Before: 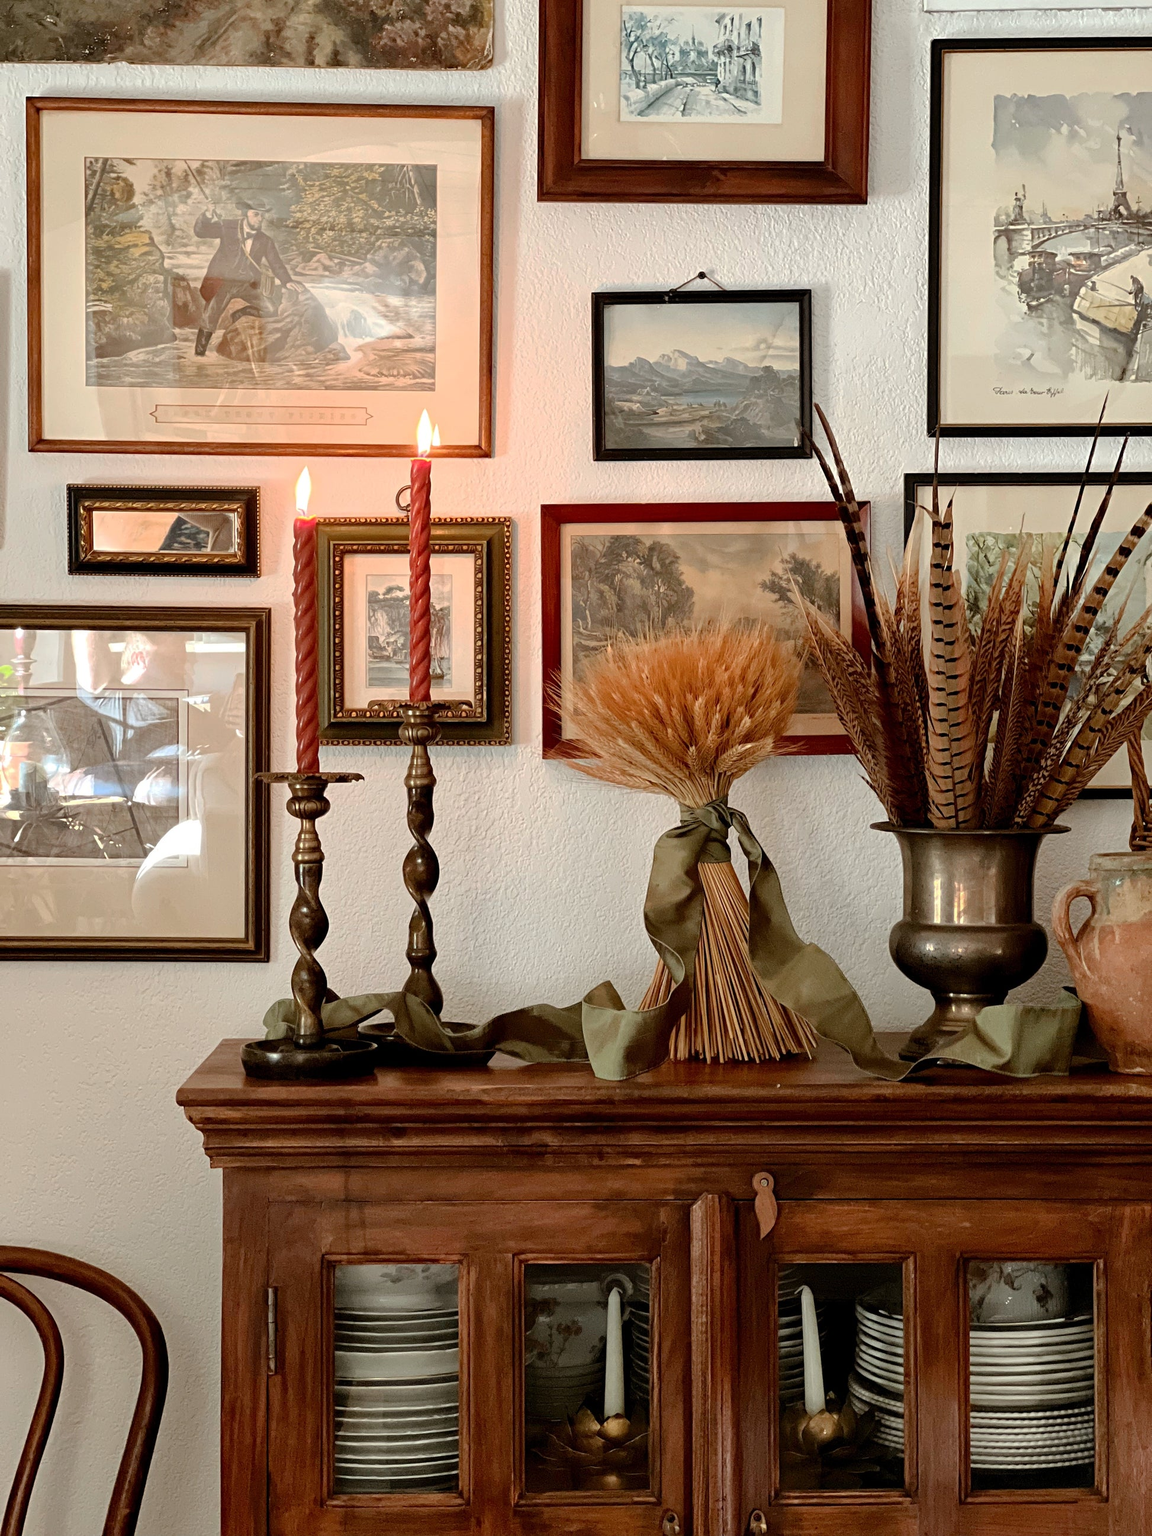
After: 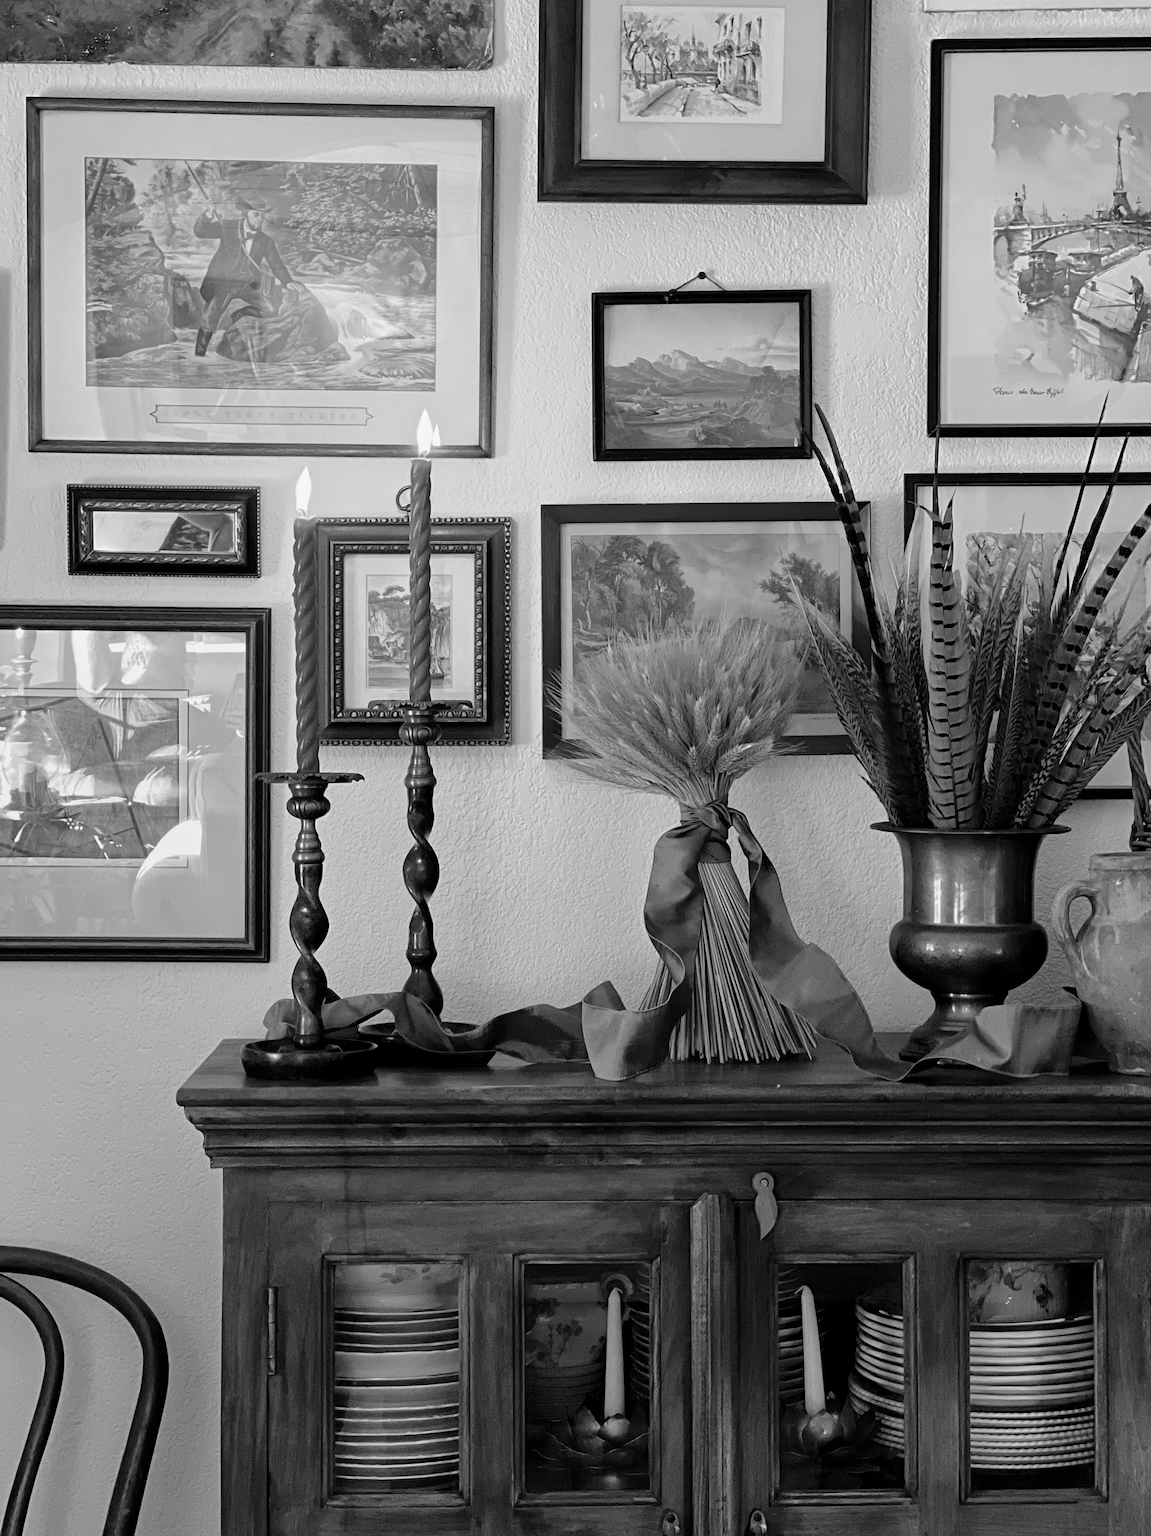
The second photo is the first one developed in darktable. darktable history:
monochrome: a 26.22, b 42.67, size 0.8
